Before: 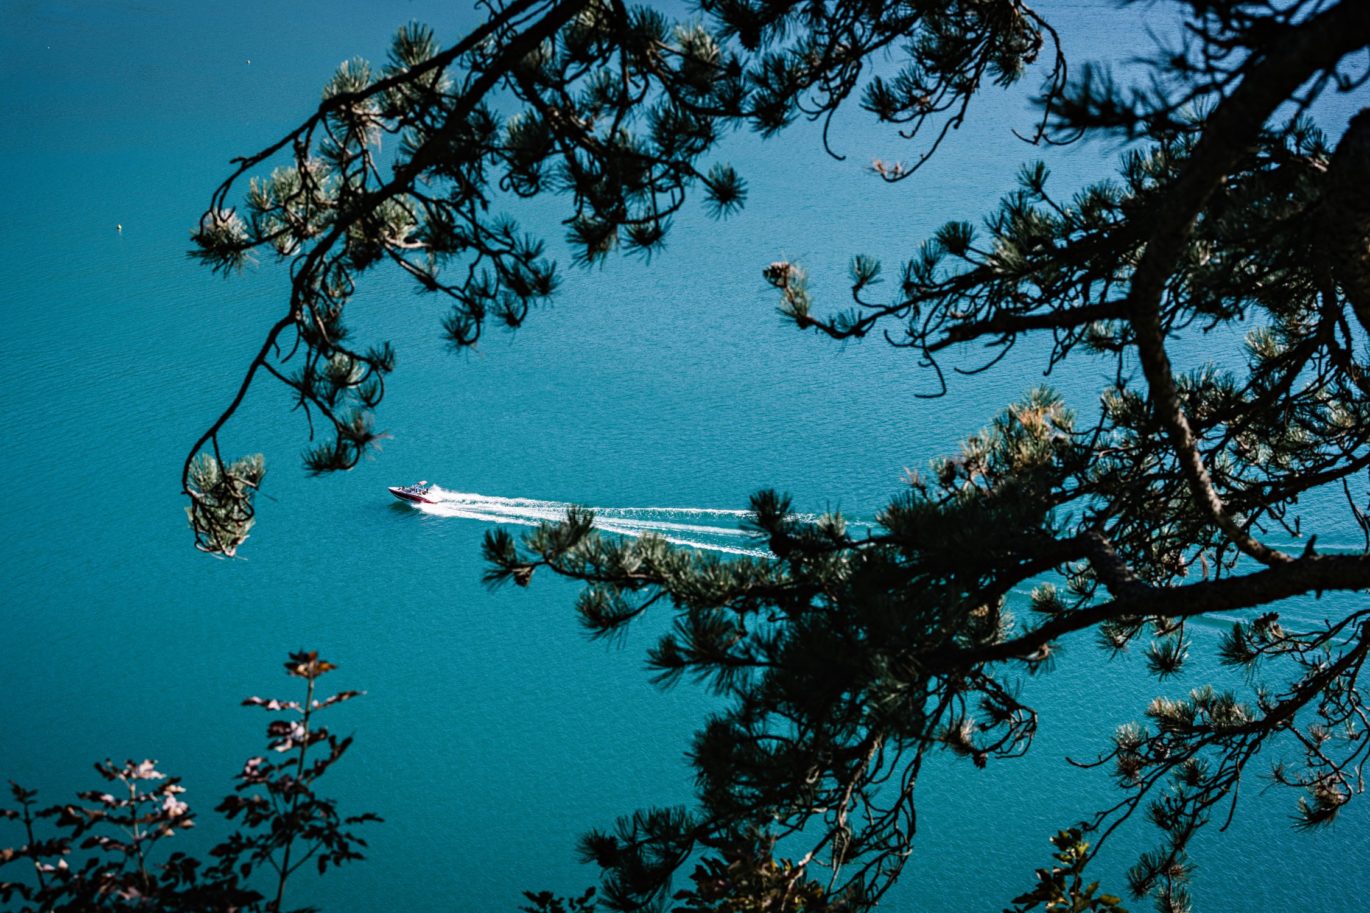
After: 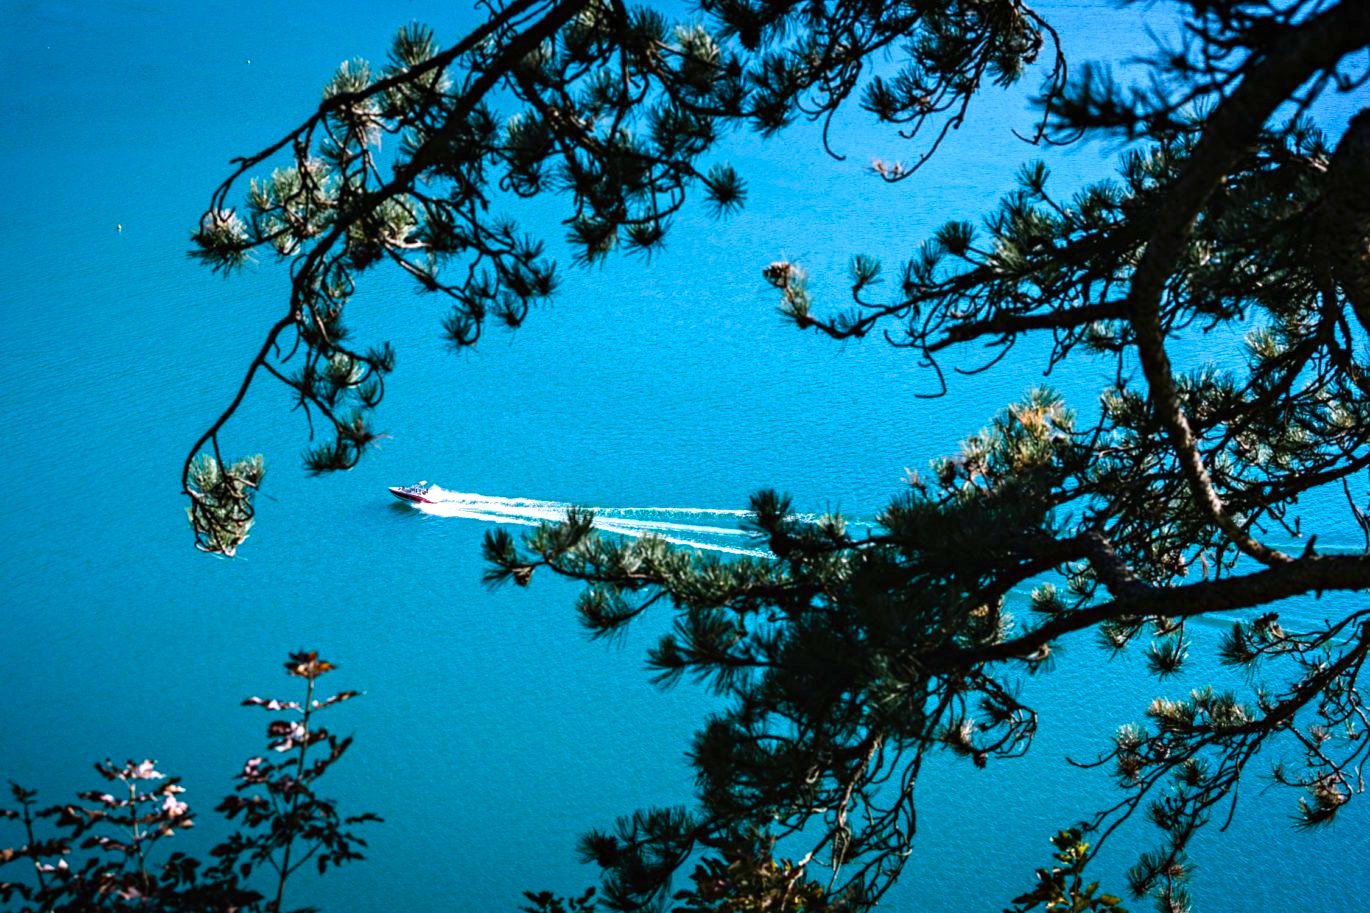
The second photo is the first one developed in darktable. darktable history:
white balance: red 0.967, blue 1.049
color correction: saturation 1.34
exposure: exposure 0.564 EV, compensate highlight preservation false
